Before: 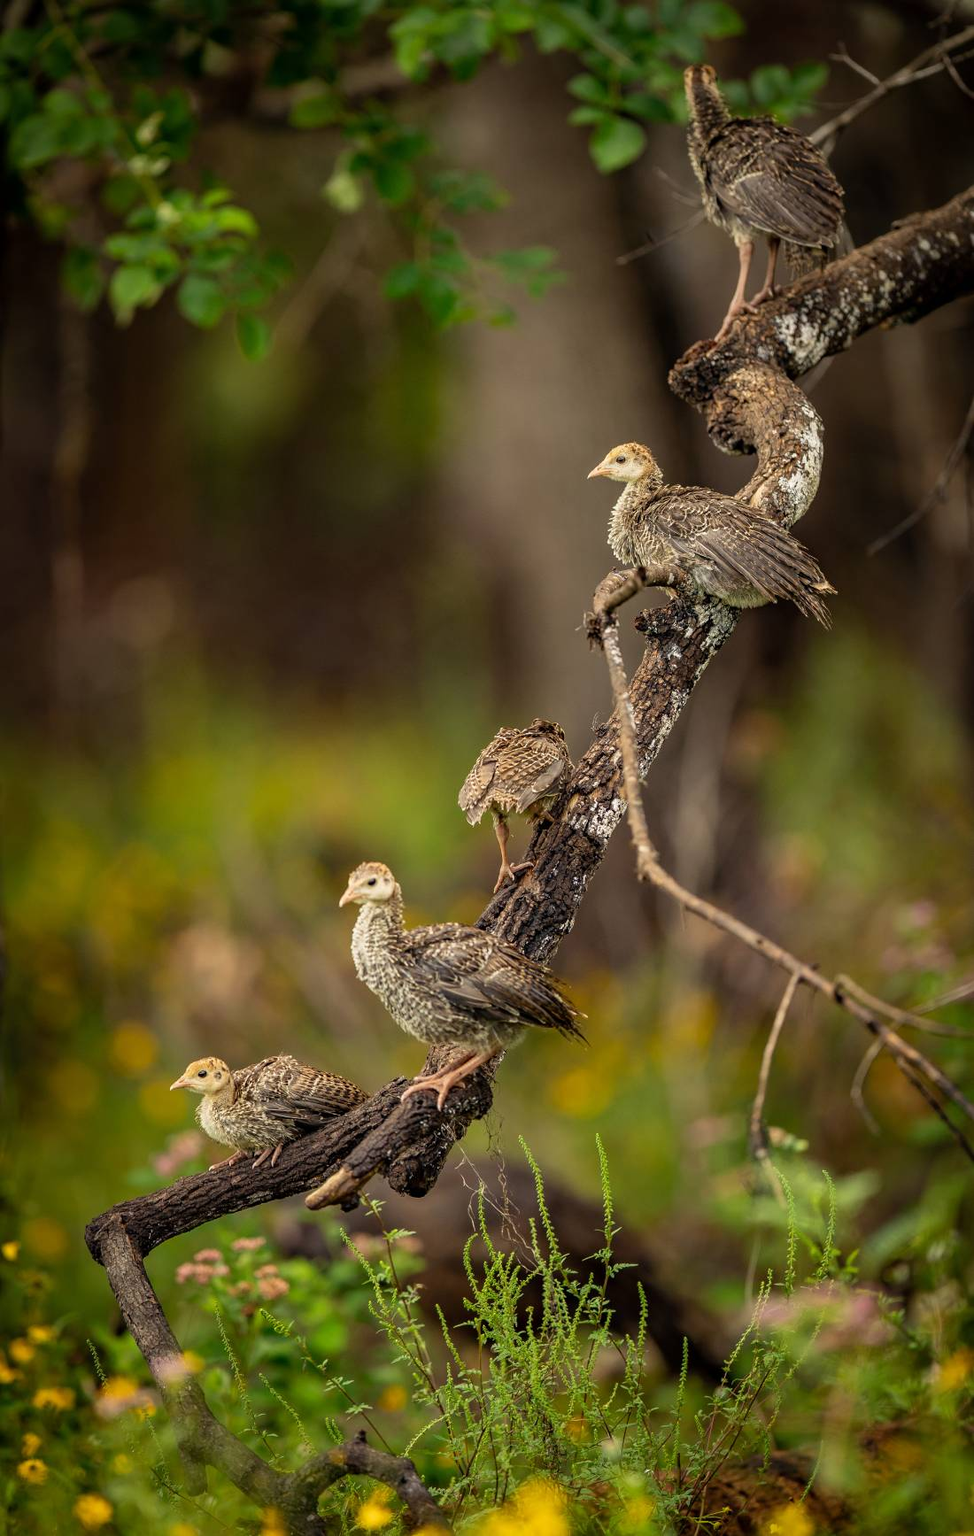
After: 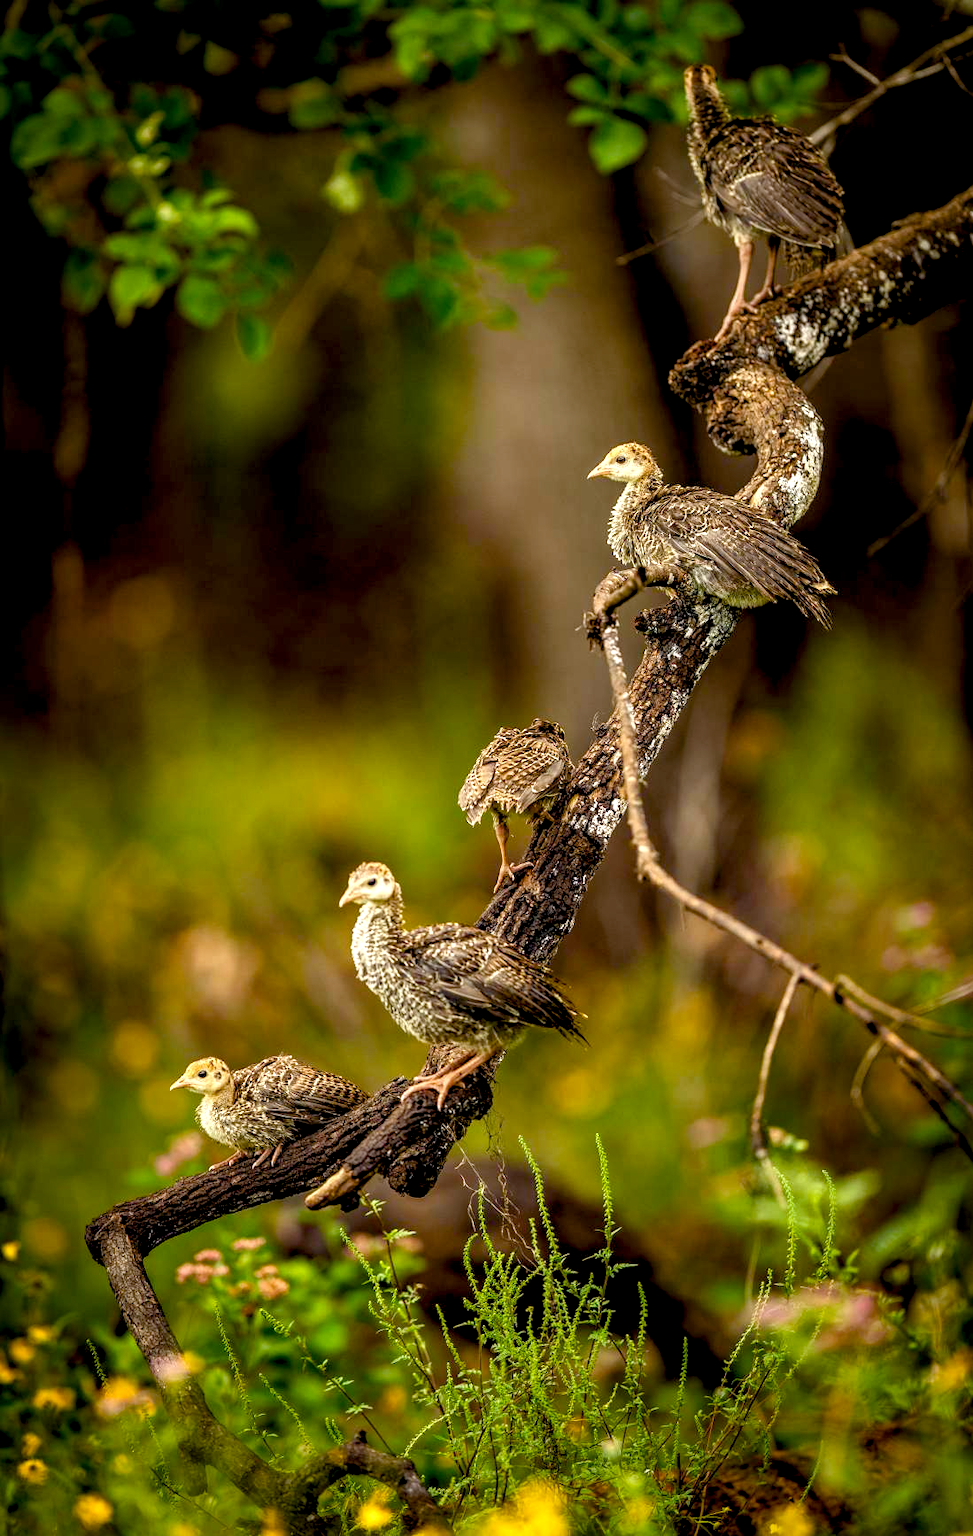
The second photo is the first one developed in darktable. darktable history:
local contrast: highlights 89%, shadows 81%
exposure: black level correction 0.011, compensate exposure bias true, compensate highlight preservation false
color balance rgb: perceptual saturation grading › global saturation 19.7%, perceptual saturation grading › highlights -25.583%, perceptual saturation grading › shadows 49.92%, perceptual brilliance grading › highlights 11.401%, global vibrance 14.893%
